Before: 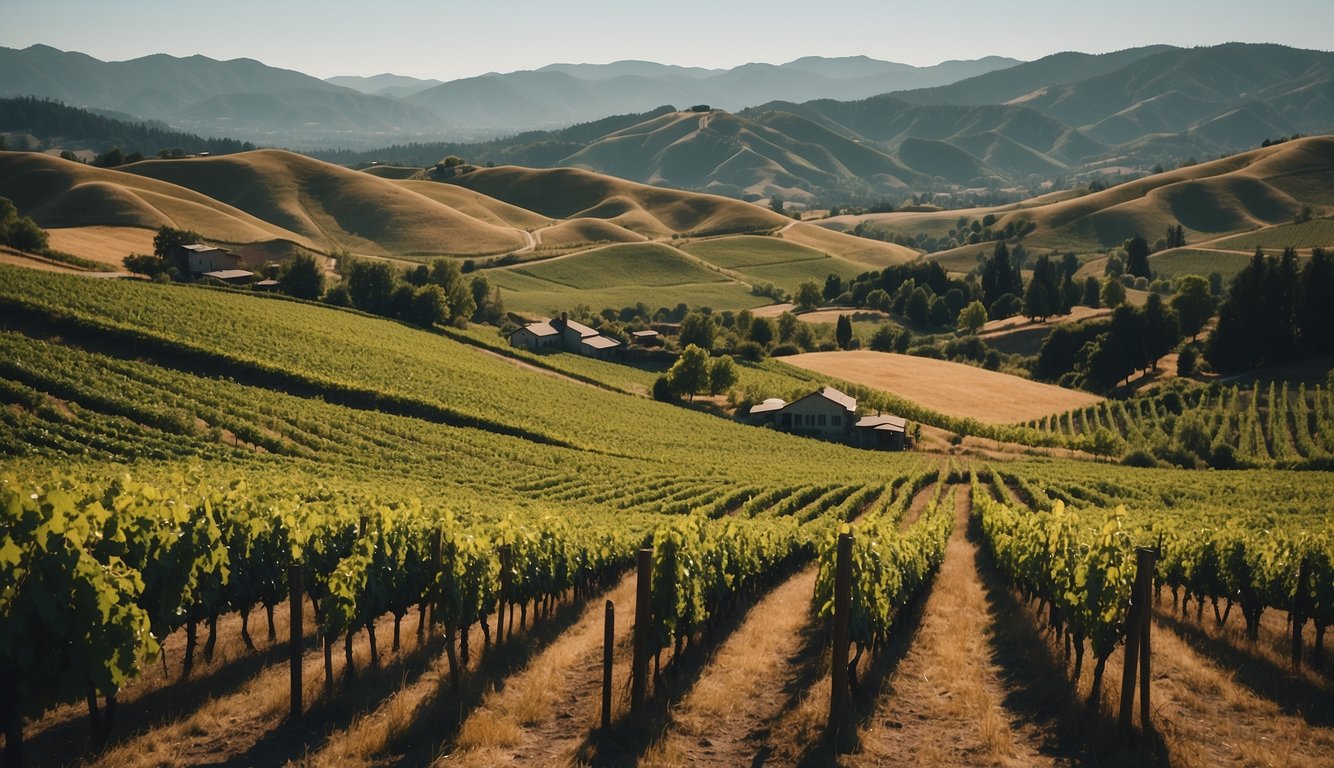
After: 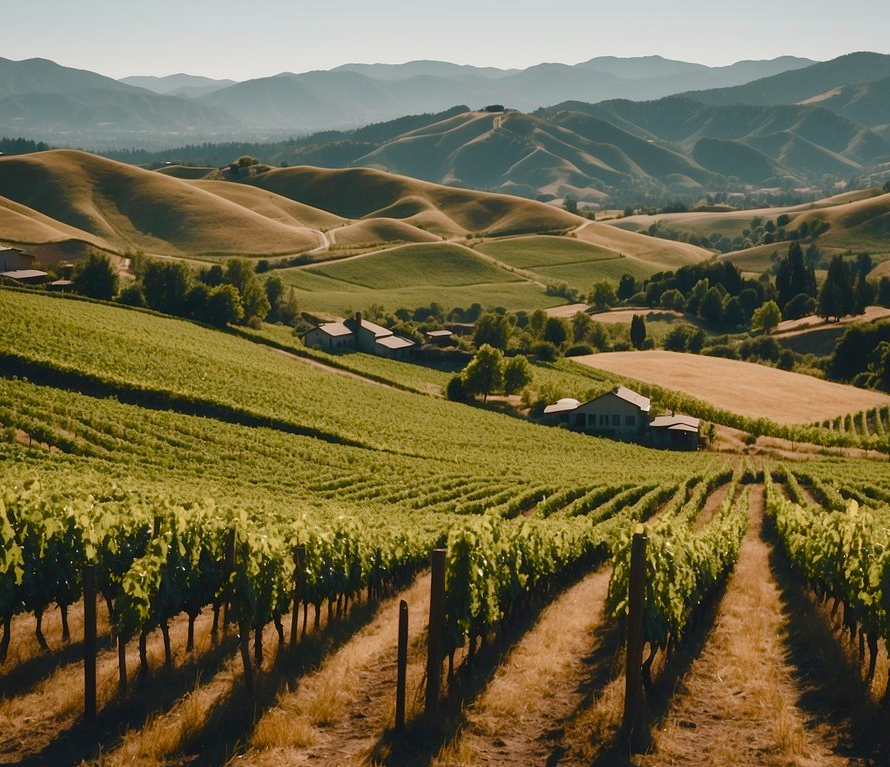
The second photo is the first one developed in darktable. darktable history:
crop and rotate: left 15.503%, right 17.773%
color balance rgb: perceptual saturation grading › global saturation 20%, perceptual saturation grading › highlights -50.273%, perceptual saturation grading › shadows 30.542%, global vibrance 10.973%
